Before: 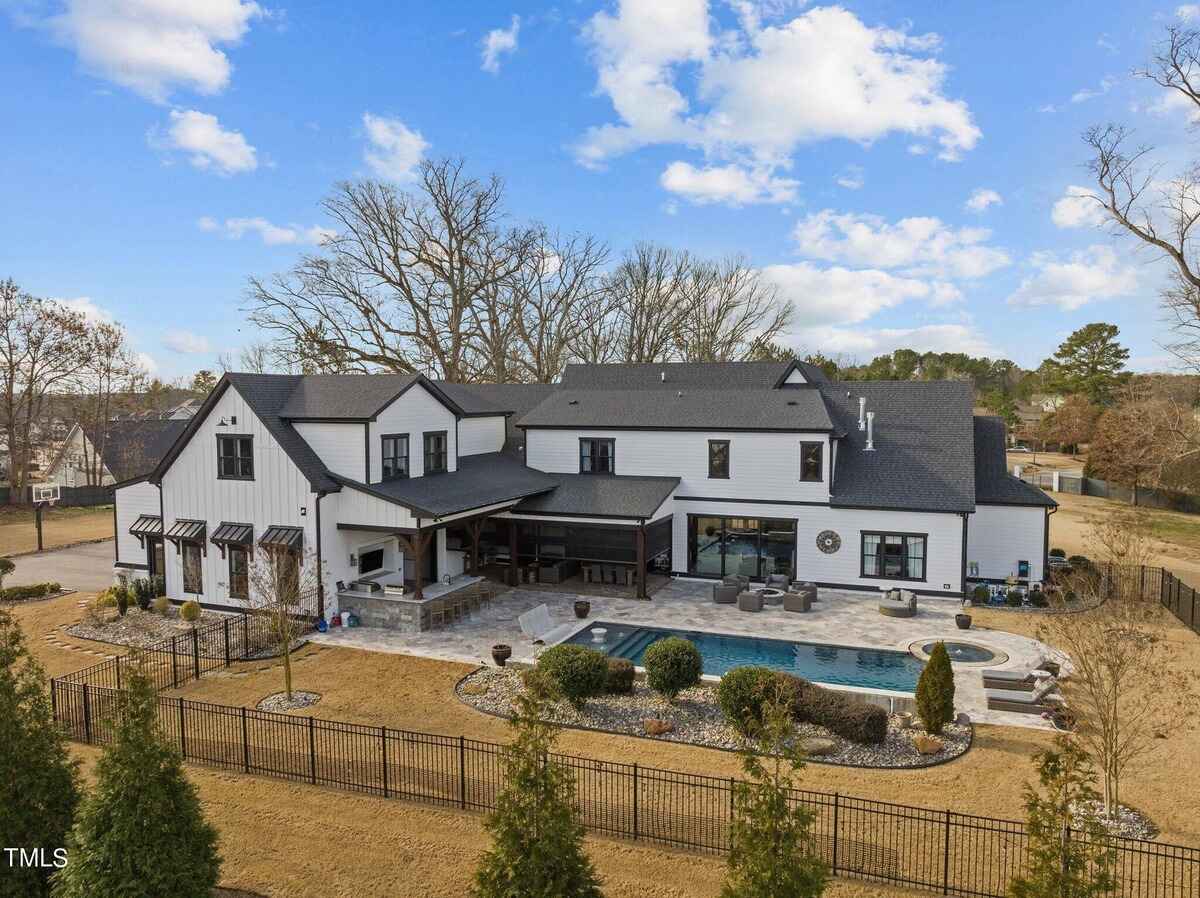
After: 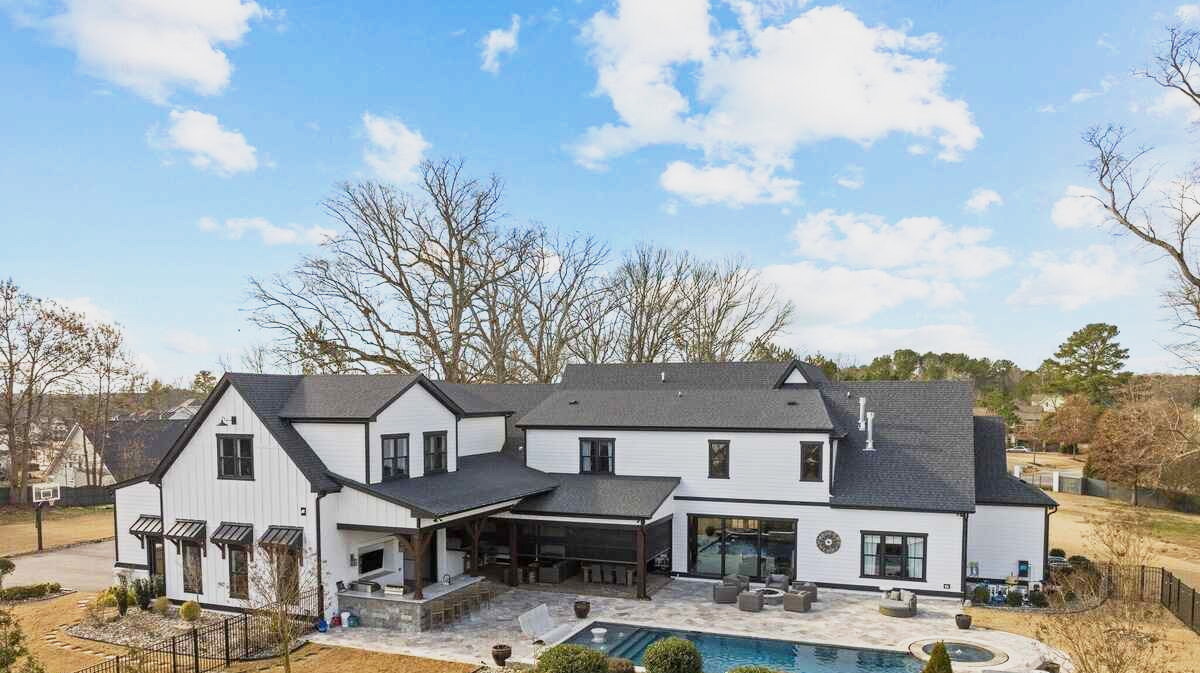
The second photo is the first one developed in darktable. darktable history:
crop: bottom 24.987%
base curve: curves: ch0 [(0, 0) (0.088, 0.125) (0.176, 0.251) (0.354, 0.501) (0.613, 0.749) (1, 0.877)], preserve colors none
